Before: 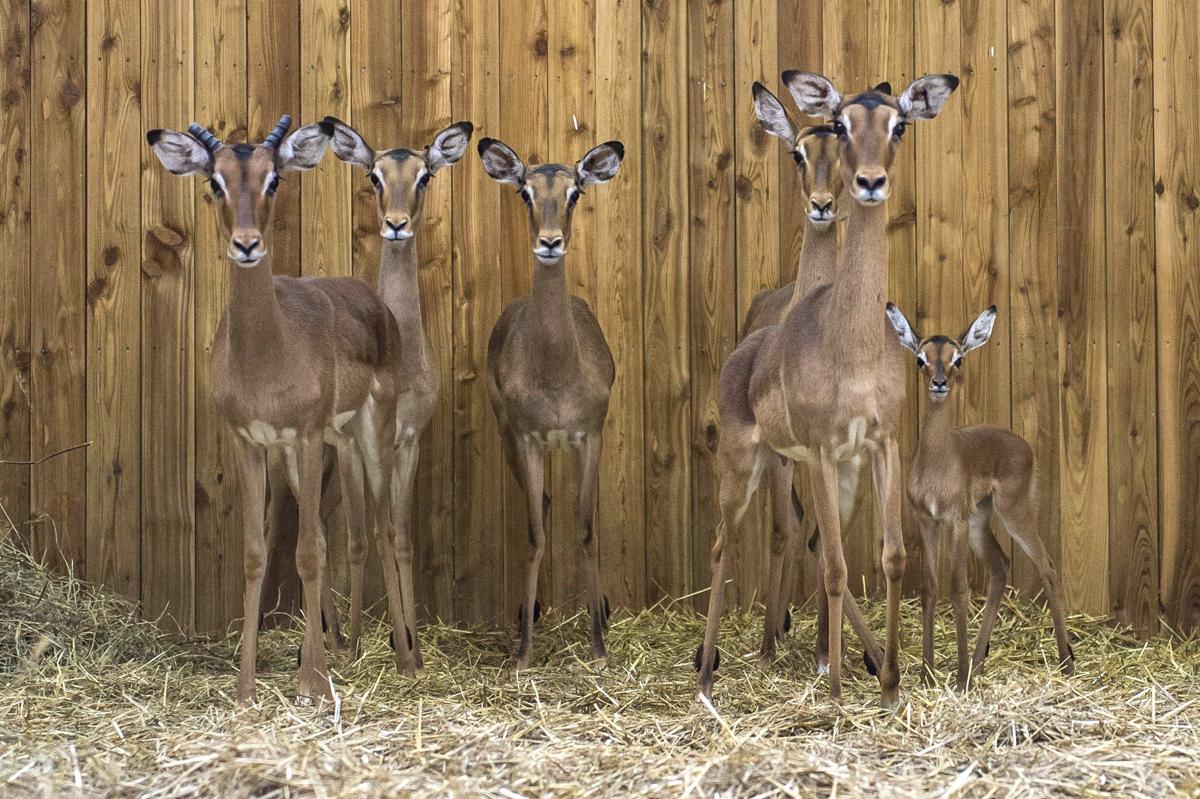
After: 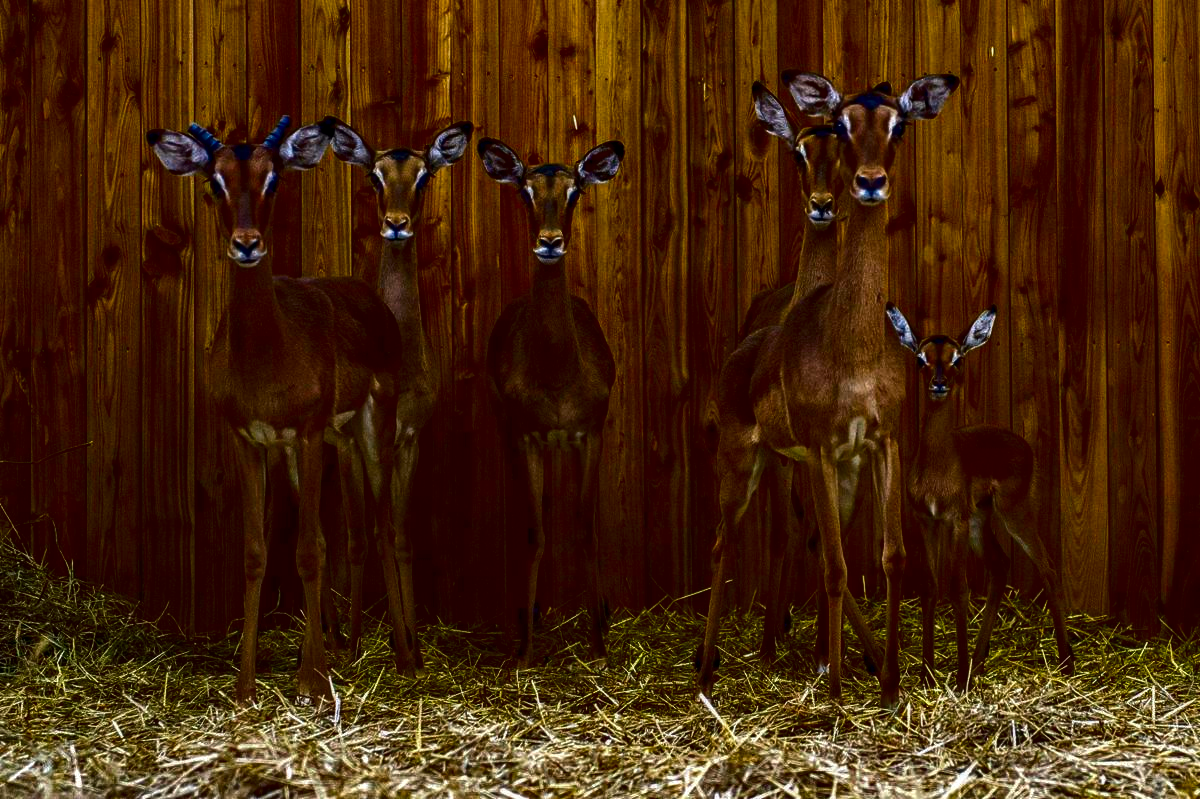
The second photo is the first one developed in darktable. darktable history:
contrast brightness saturation: brightness -1, saturation 1
local contrast: on, module defaults
